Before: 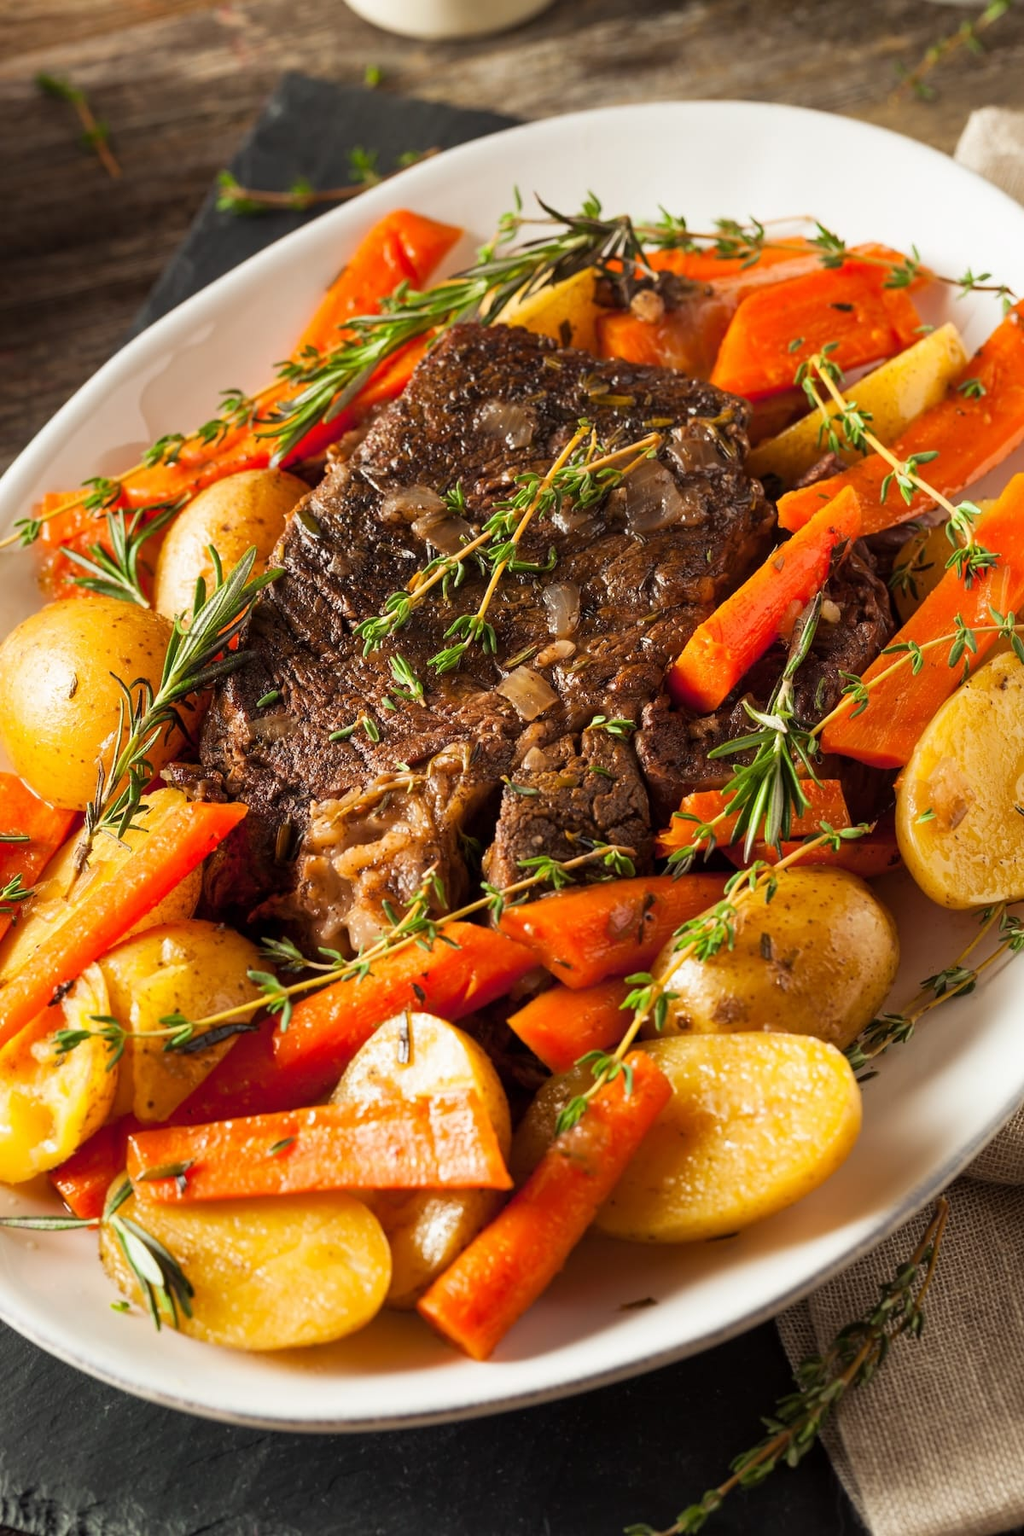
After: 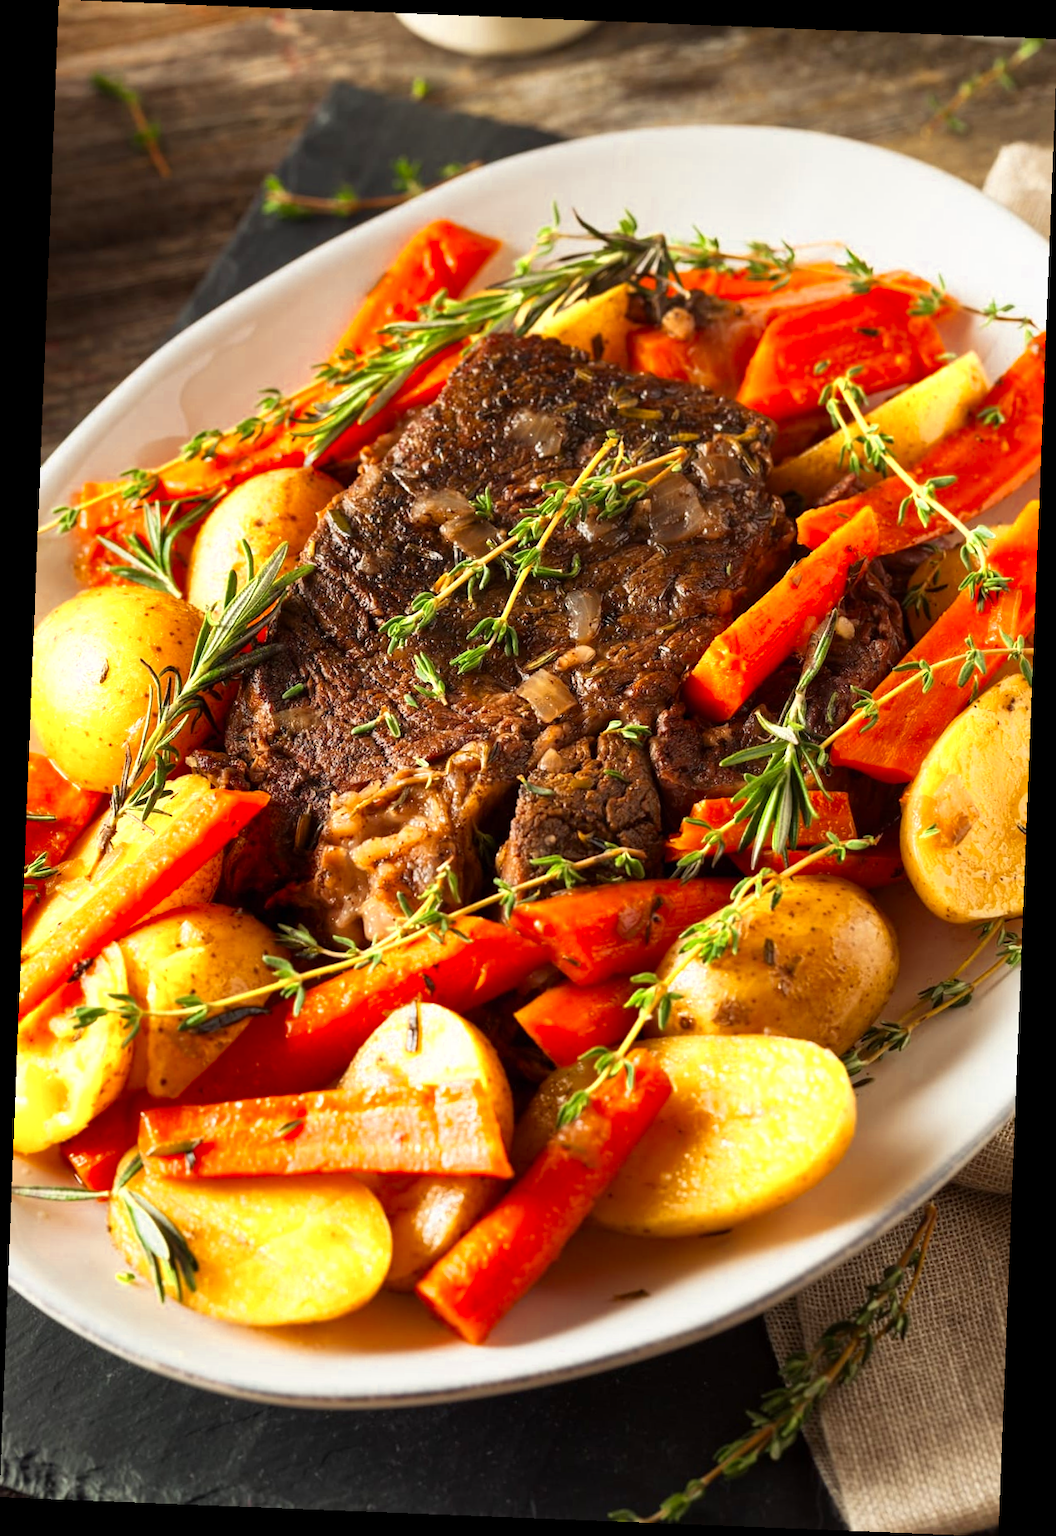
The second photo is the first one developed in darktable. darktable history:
rotate and perspective: rotation 2.27°, automatic cropping off
color zones: curves: ch0 [(0.004, 0.305) (0.261, 0.623) (0.389, 0.399) (0.708, 0.571) (0.947, 0.34)]; ch1 [(0.025, 0.645) (0.229, 0.584) (0.326, 0.551) (0.484, 0.262) (0.757, 0.643)]
